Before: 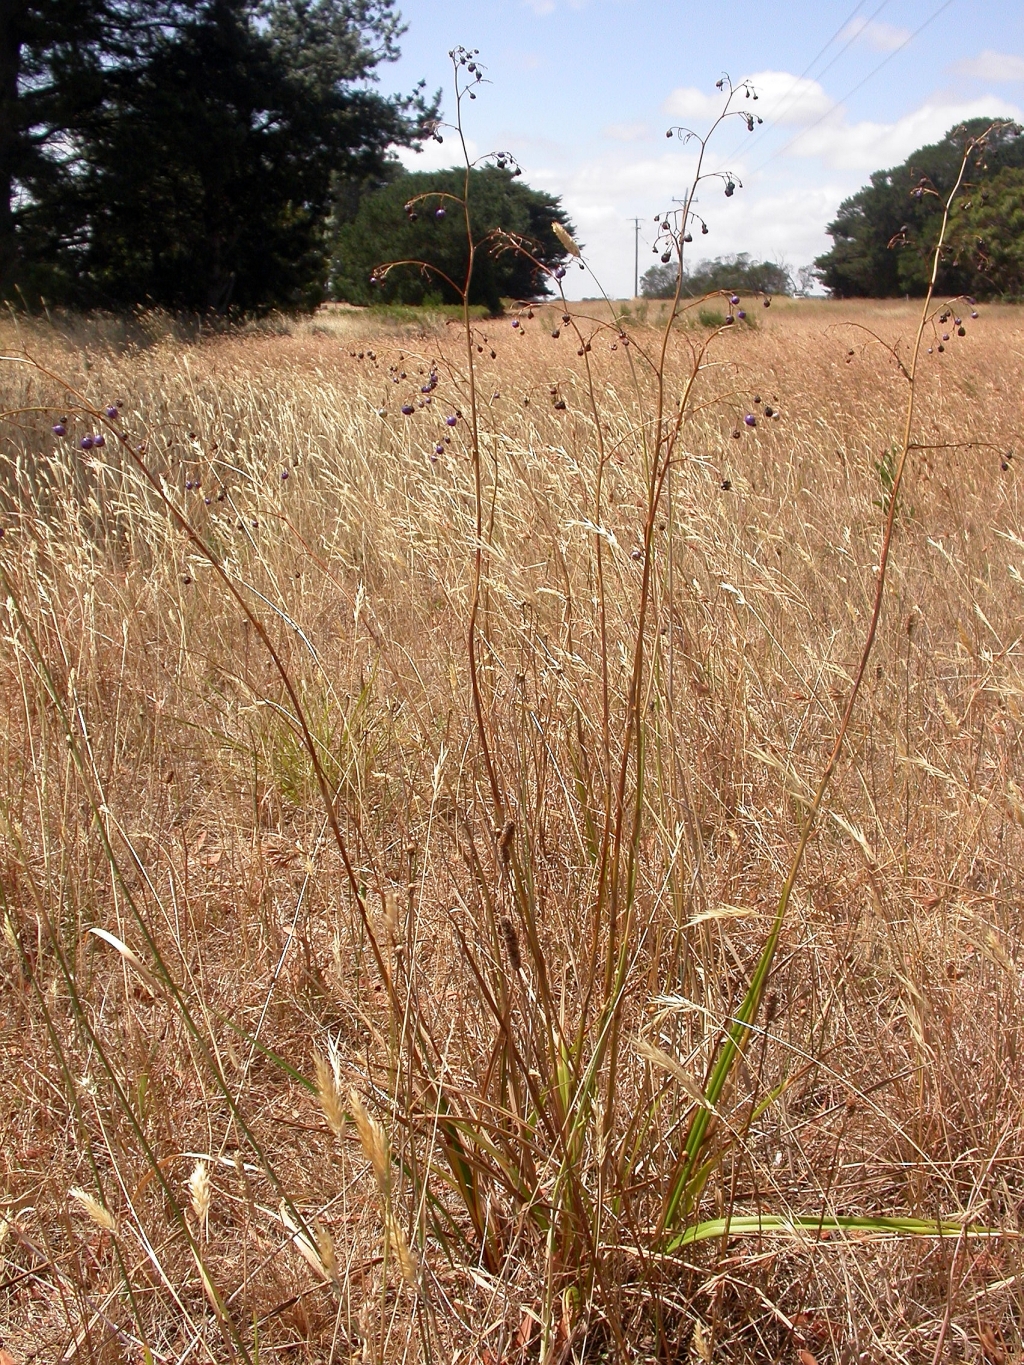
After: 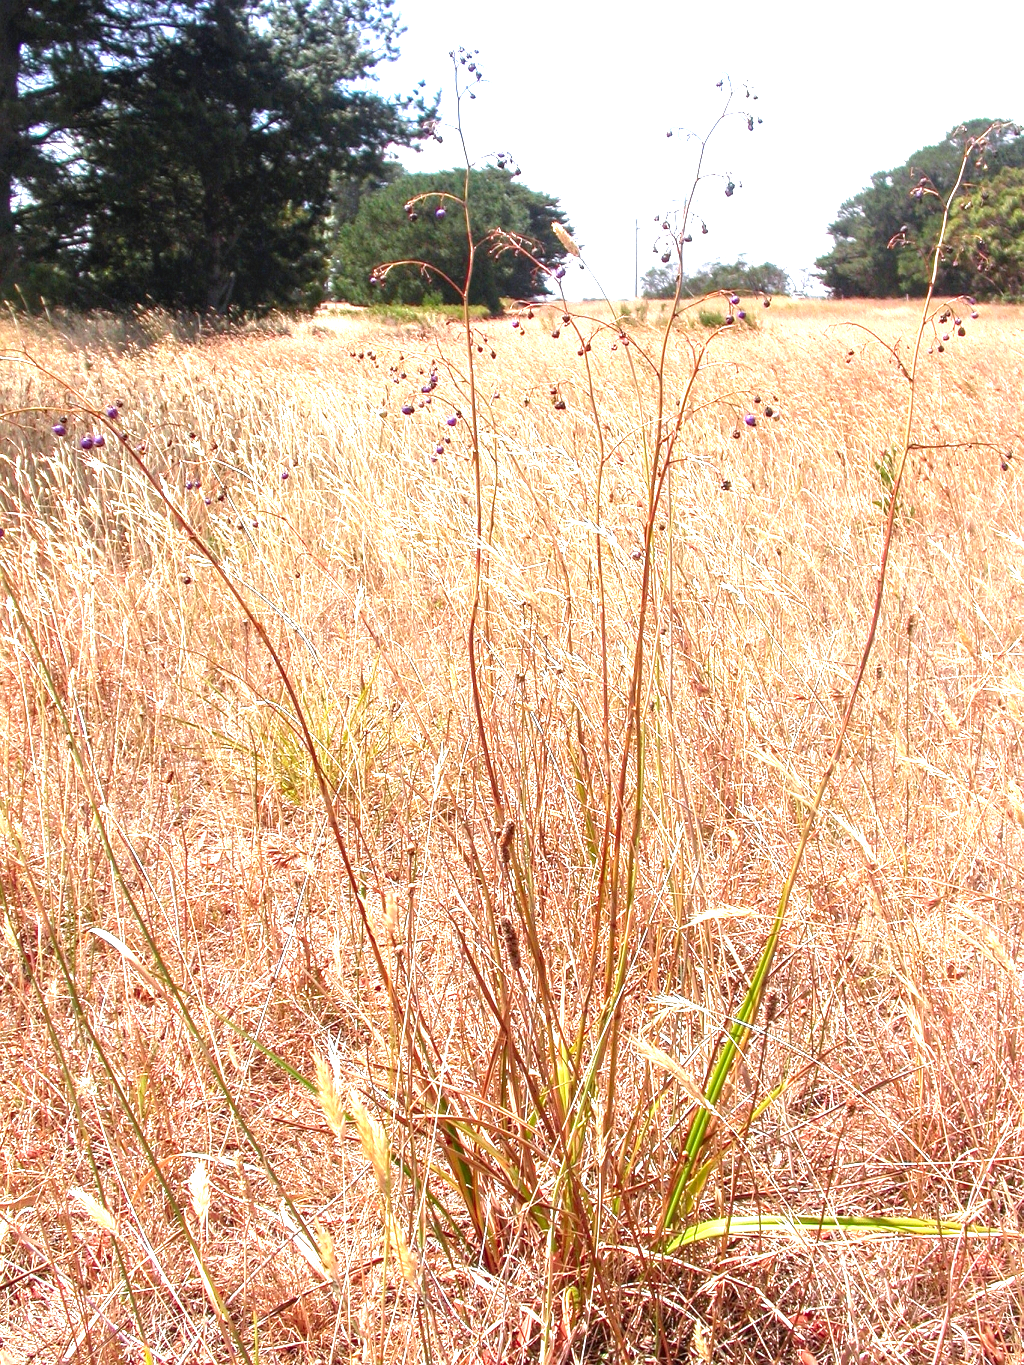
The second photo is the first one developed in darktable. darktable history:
exposure: black level correction 0, exposure 1.527 EV, compensate exposure bias true, compensate highlight preservation false
local contrast: on, module defaults
color calibration: output R [0.946, 0.065, -0.013, 0], output G [-0.246, 1.264, -0.017, 0], output B [0.046, -0.098, 1.05, 0], illuminant as shot in camera, x 0.358, y 0.373, temperature 4628.91 K
